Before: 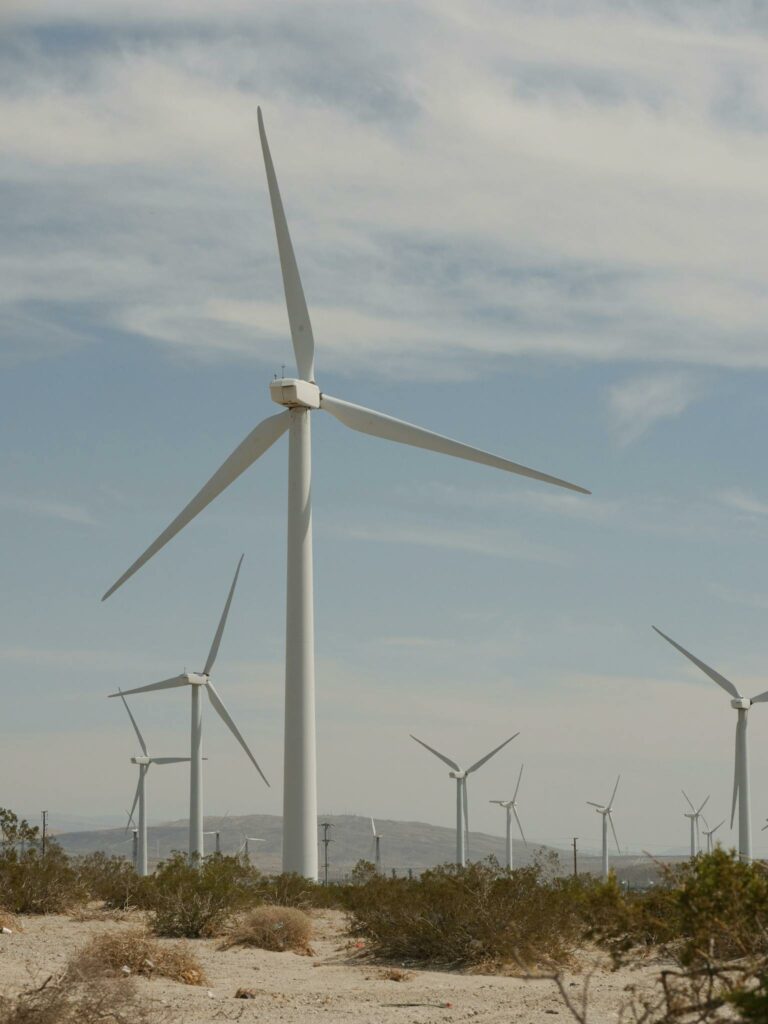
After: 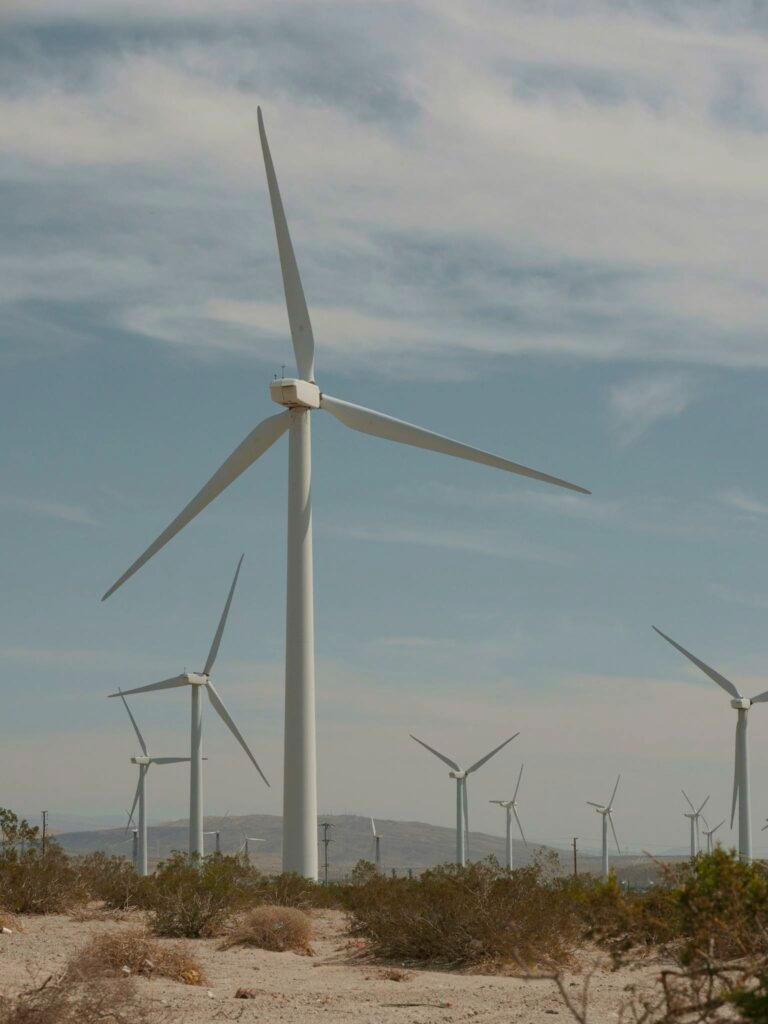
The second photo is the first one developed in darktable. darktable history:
tone curve: curves: ch0 [(0, 0) (0.15, 0.17) (0.452, 0.437) (0.611, 0.588) (0.751, 0.749) (1, 1)]; ch1 [(0, 0) (0.325, 0.327) (0.413, 0.442) (0.475, 0.467) (0.512, 0.522) (0.541, 0.55) (0.617, 0.612) (0.695, 0.697) (1, 1)]; ch2 [(0, 0) (0.386, 0.397) (0.452, 0.459) (0.505, 0.498) (0.536, 0.546) (0.574, 0.571) (0.633, 0.653) (1, 1)], color space Lab, independent channels, preserve colors none
exposure: black level correction 0.001, exposure -0.2 EV, compensate highlight preservation false
